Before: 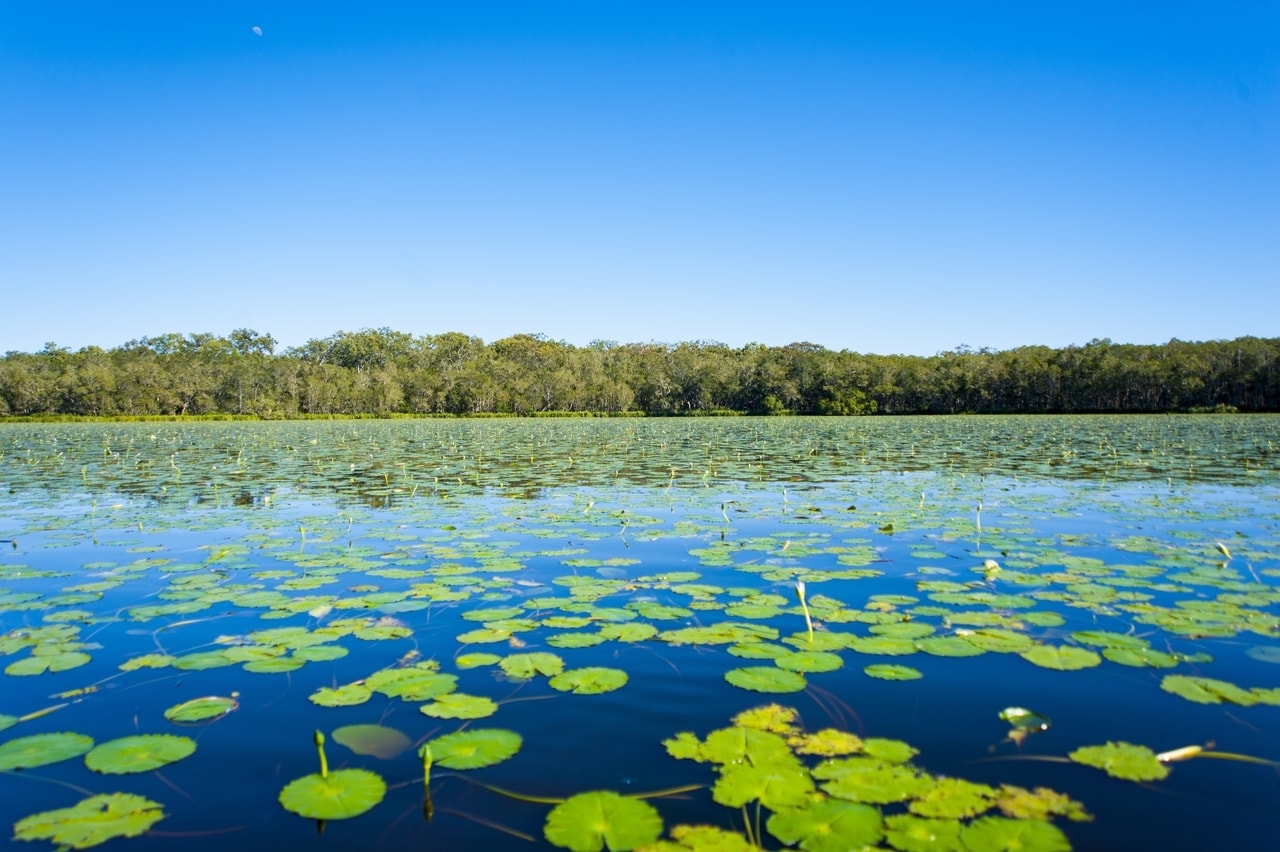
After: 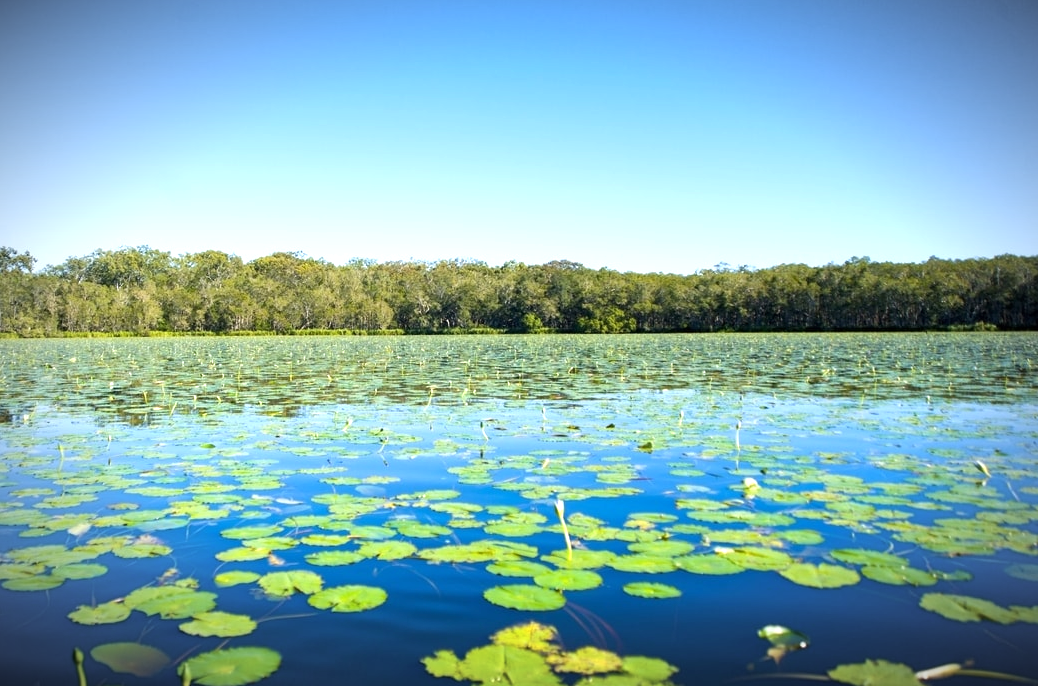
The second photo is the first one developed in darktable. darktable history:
tone equalizer: edges refinement/feathering 500, mask exposure compensation -1.57 EV, preserve details no
vignetting: fall-off radius 69.25%, brightness -0.872, automatic ratio true
crop: left 18.857%, top 9.658%, bottom 9.763%
haze removal: strength 0.011, distance 0.255, compatibility mode true, adaptive false
exposure: black level correction 0, exposure 0.59 EV, compensate highlight preservation false
